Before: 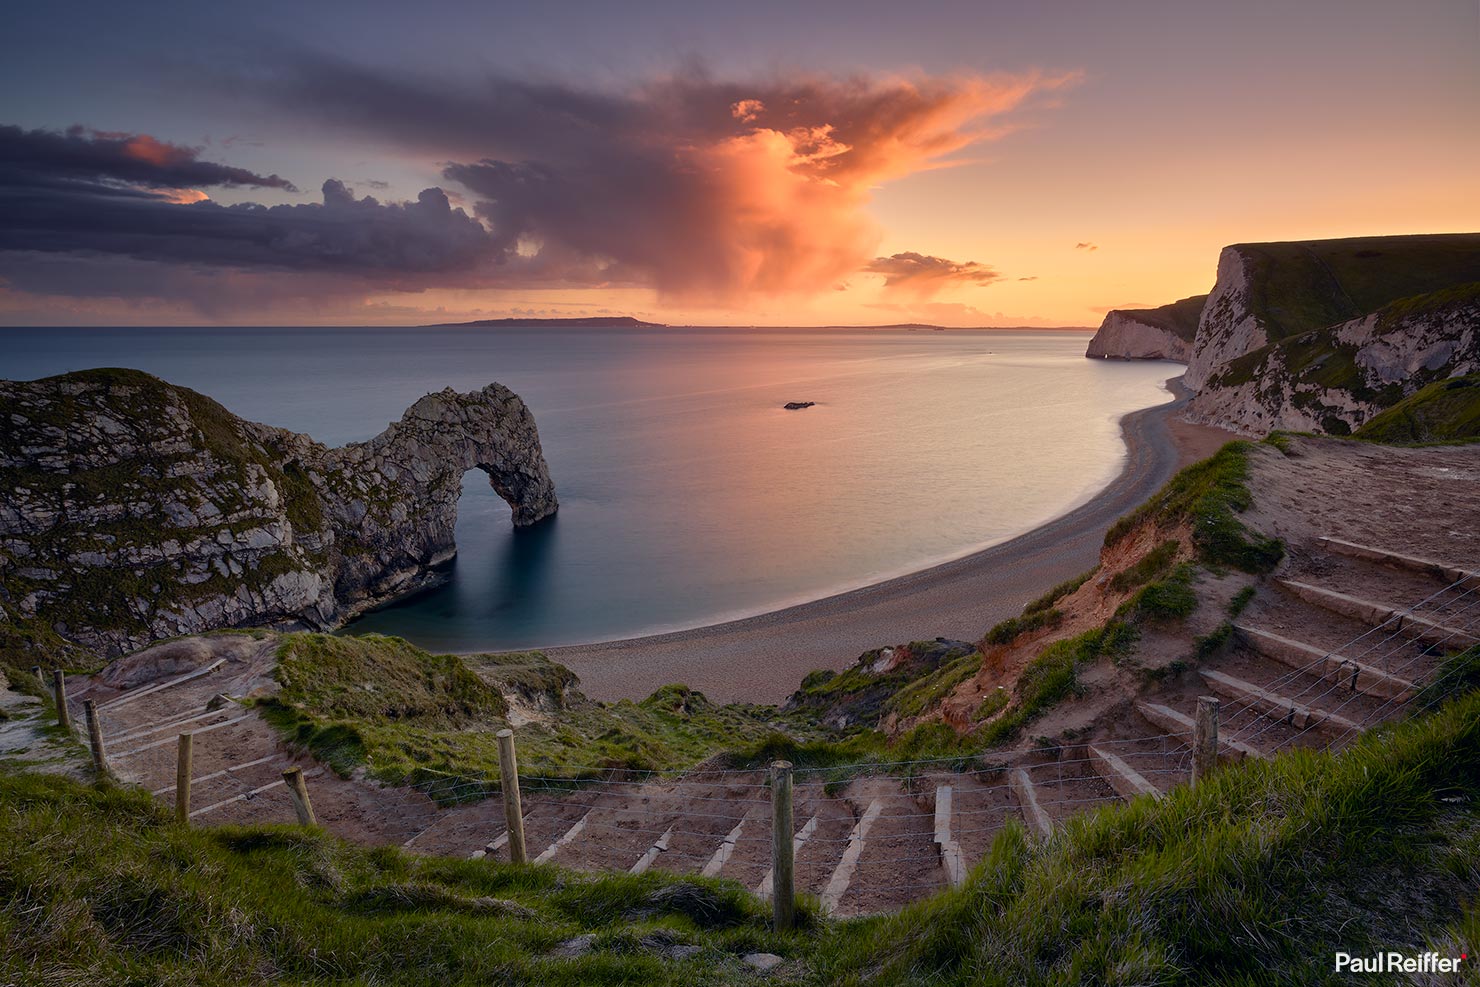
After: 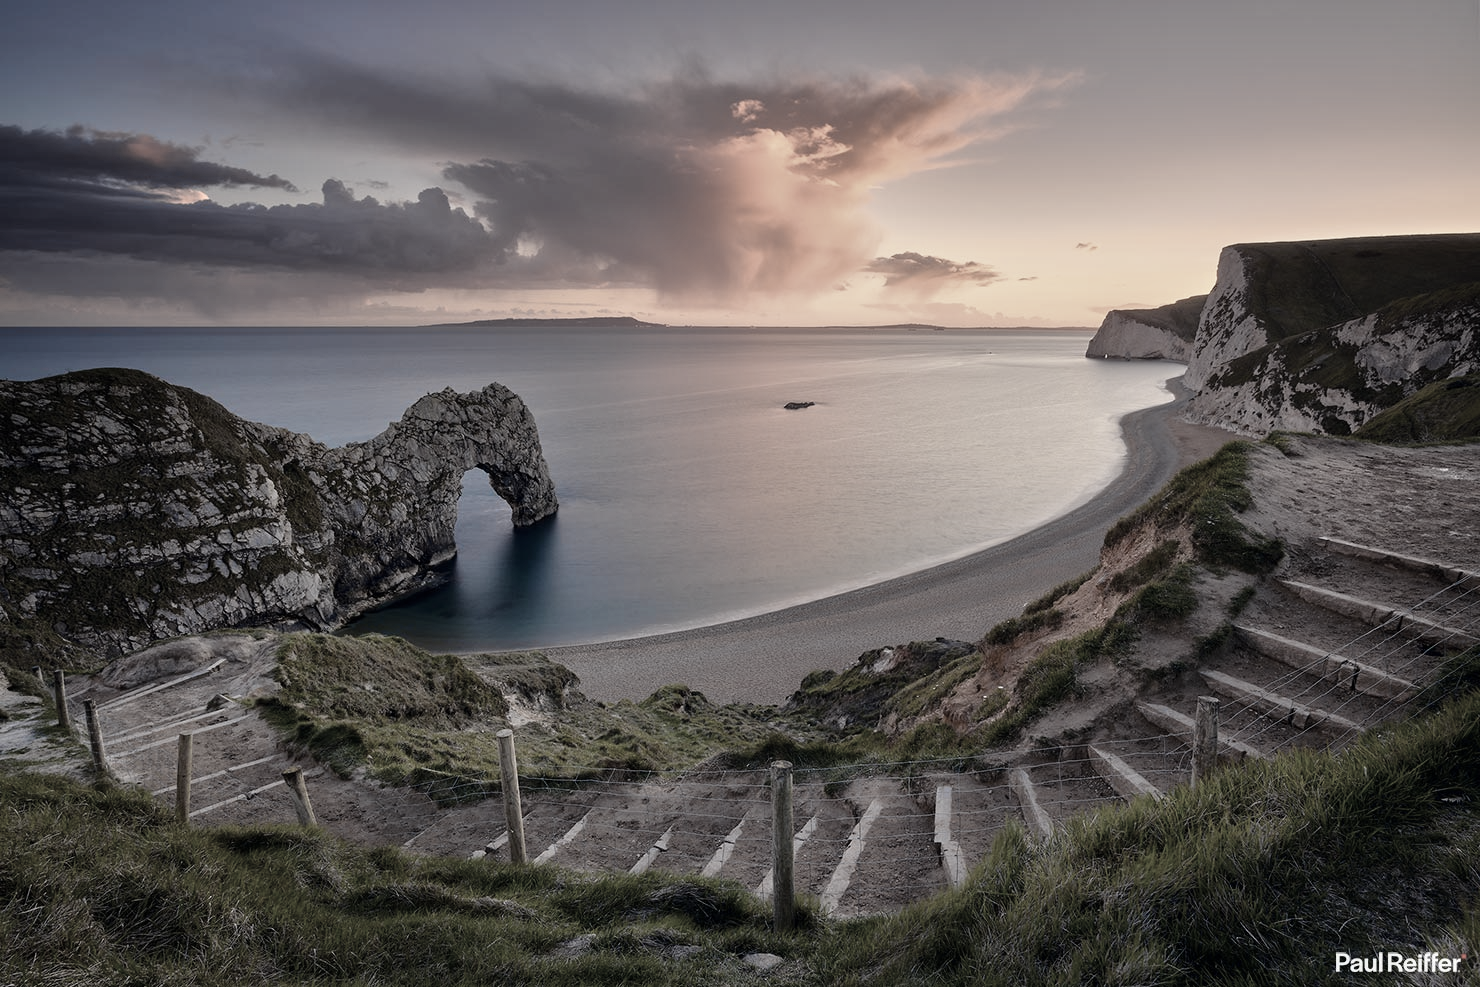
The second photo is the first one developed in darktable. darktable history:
color zones: curves: ch1 [(0.238, 0.163) (0.476, 0.2) (0.733, 0.322) (0.848, 0.134)]
tone equalizer: -8 EV 0.001 EV, -7 EV -0.004 EV, -6 EV 0.009 EV, -5 EV 0.032 EV, -4 EV 0.276 EV, -3 EV 0.644 EV, -2 EV 0.584 EV, -1 EV 0.187 EV, +0 EV 0.024 EV
